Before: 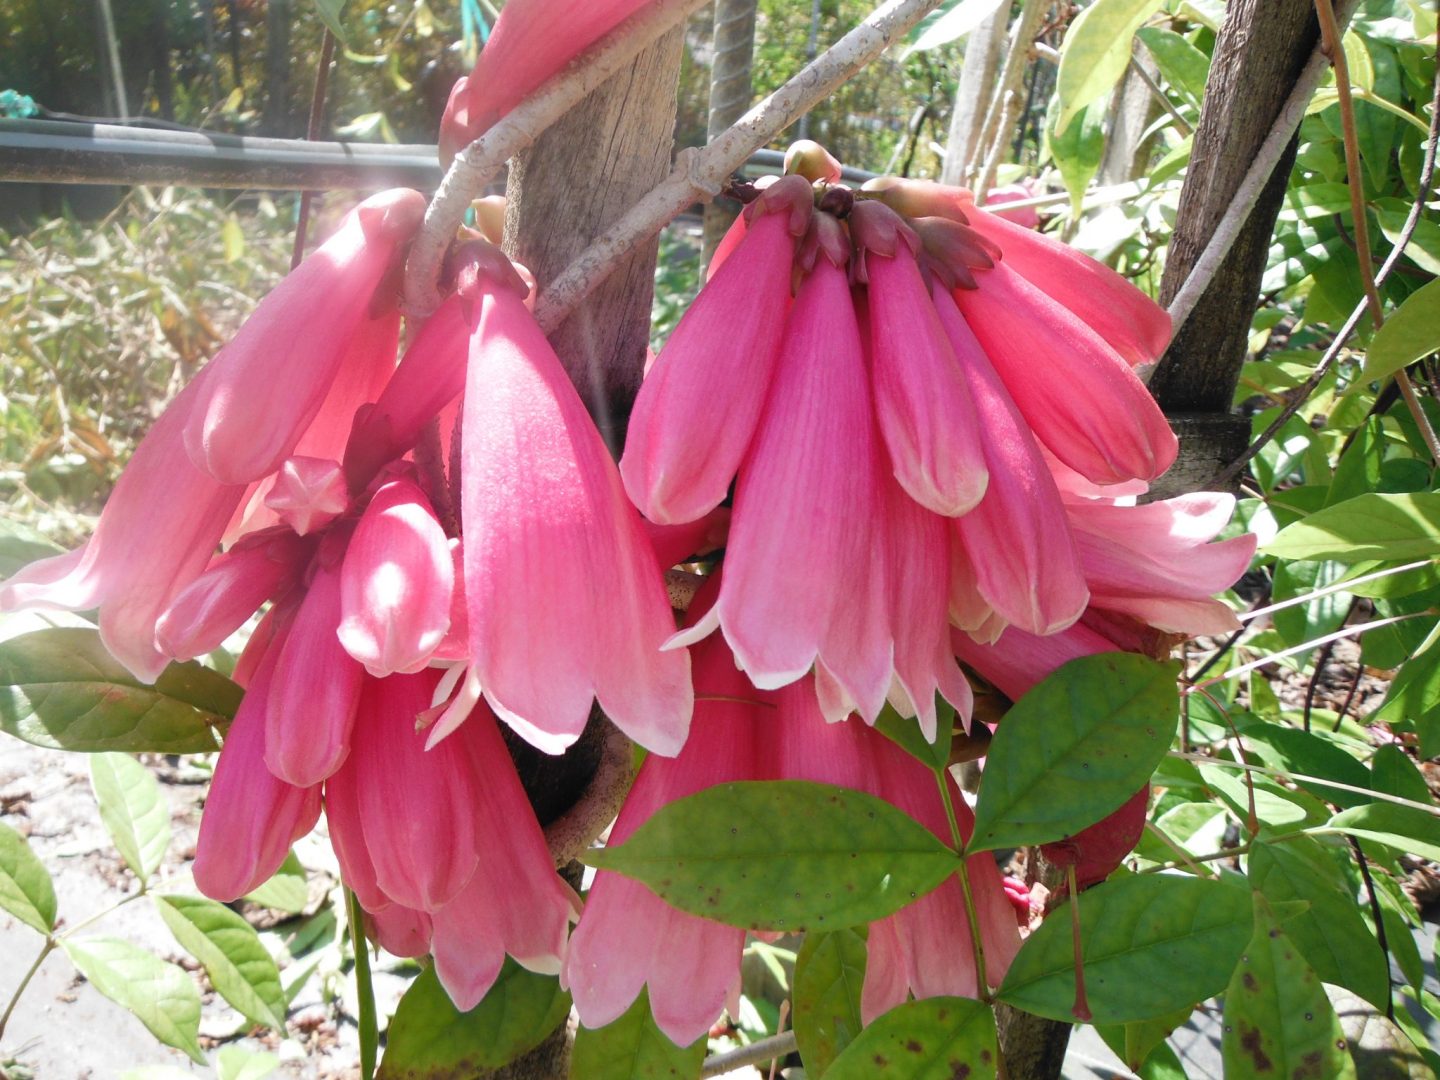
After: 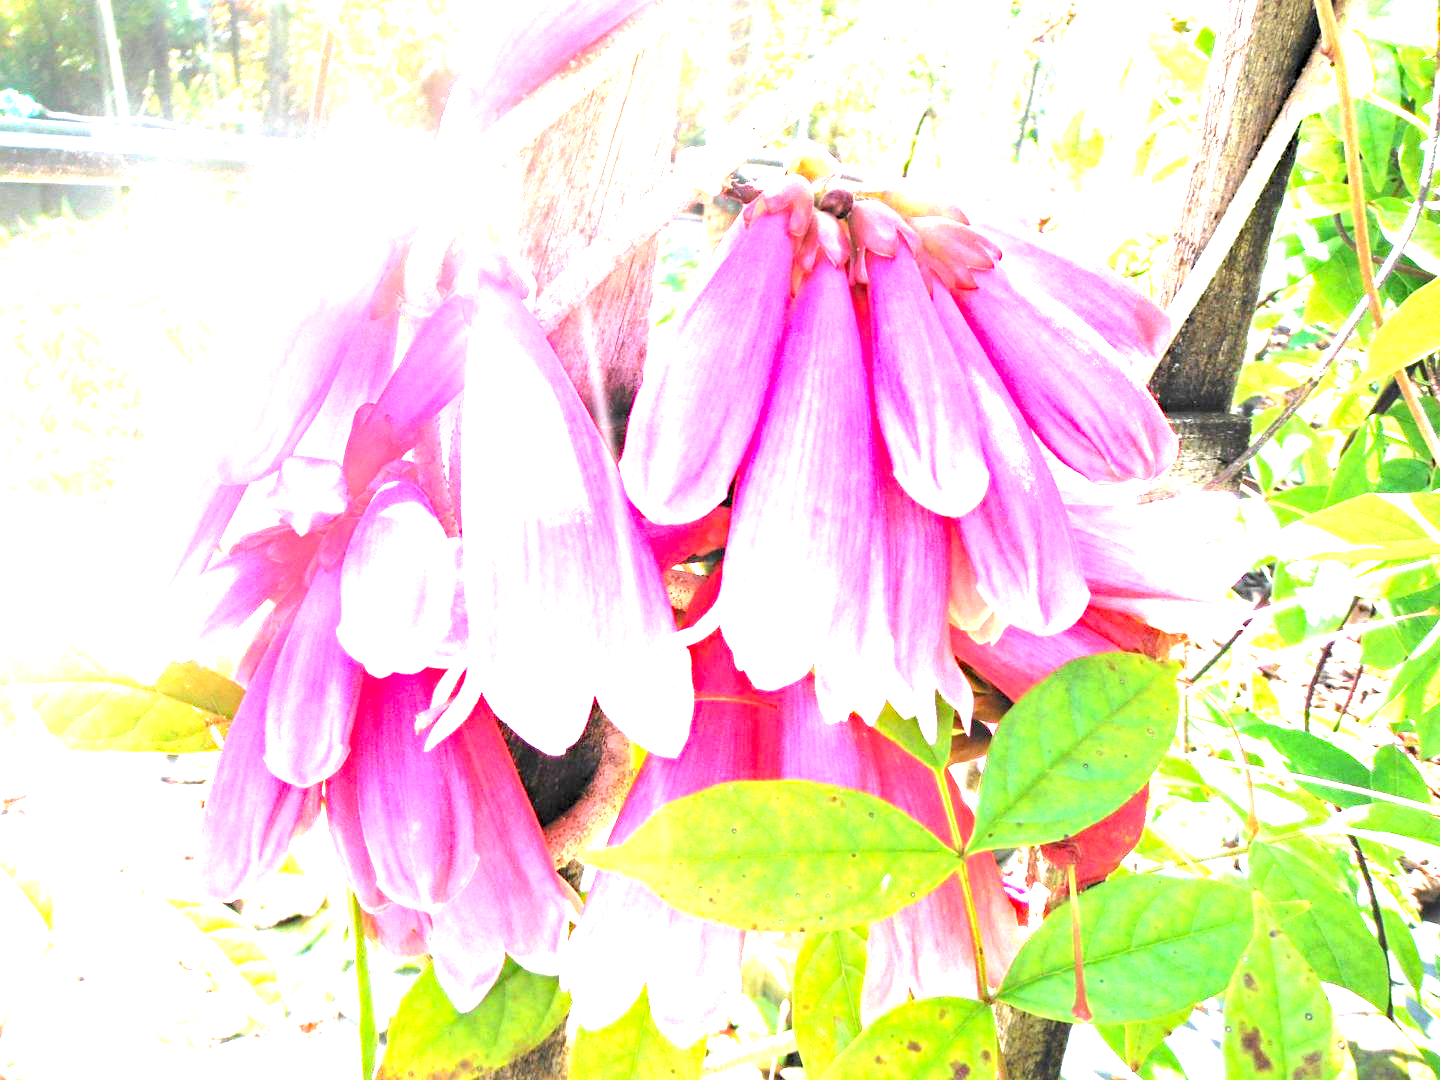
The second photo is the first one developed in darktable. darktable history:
exposure: exposure 3 EV, compensate highlight preservation false
haze removal: compatibility mode true, adaptive false
rgb levels: levels [[0.01, 0.419, 0.839], [0, 0.5, 1], [0, 0.5, 1]]
